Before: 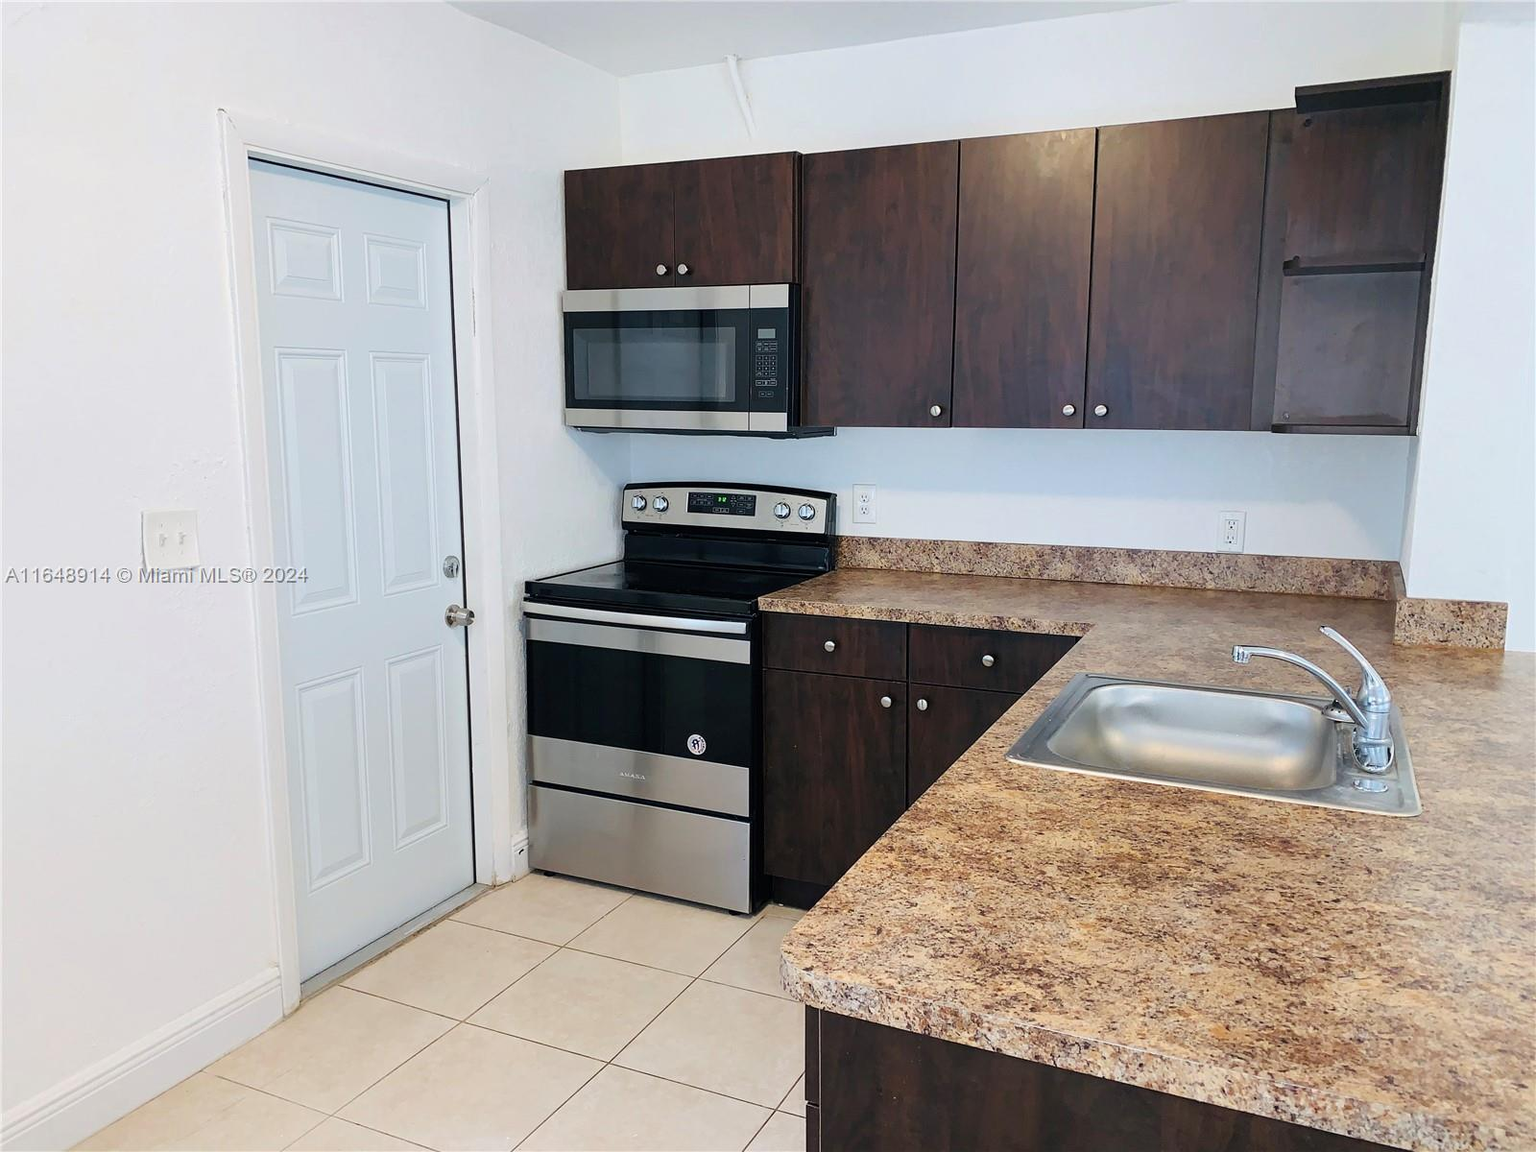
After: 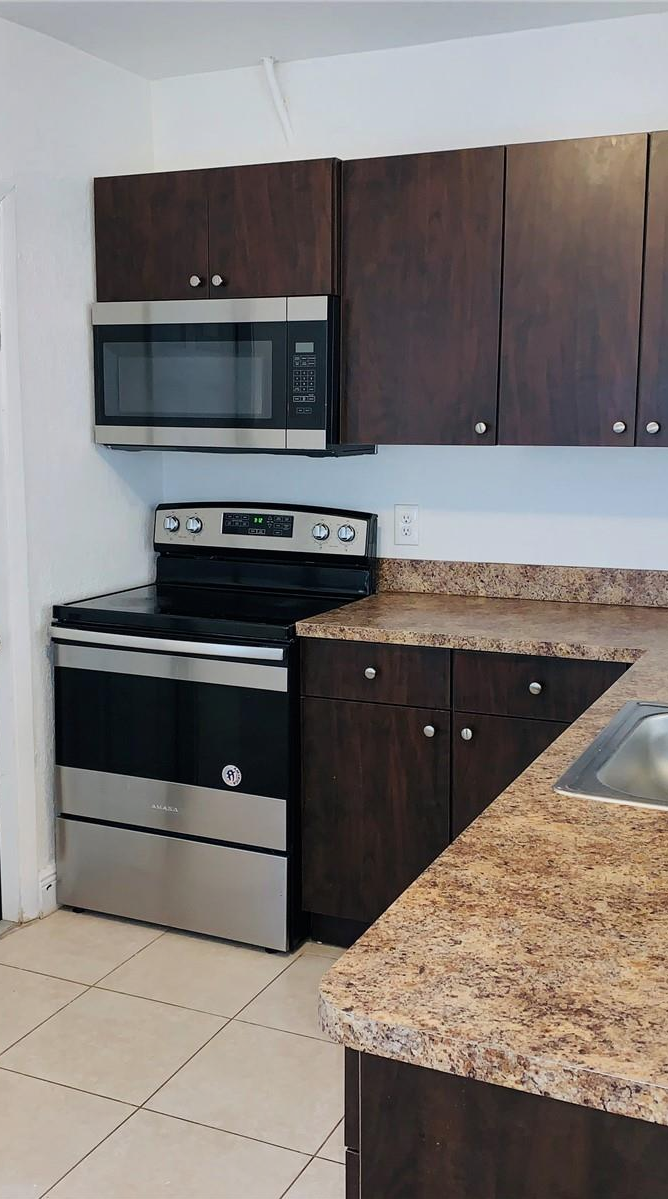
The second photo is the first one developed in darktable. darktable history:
exposure: exposure -0.207 EV, compensate exposure bias true, compensate highlight preservation false
crop: left 30.914%, right 27.289%
shadows and highlights: shadows 21.04, highlights -35.99, soften with gaussian
